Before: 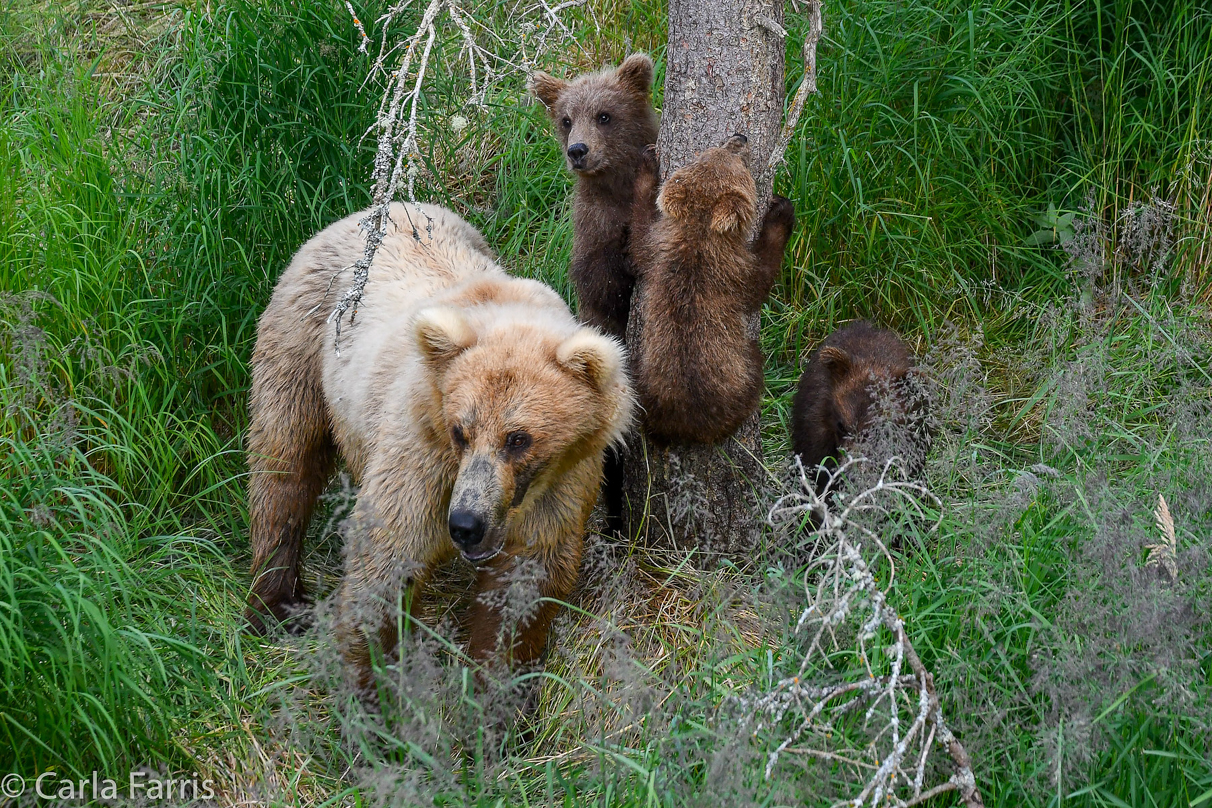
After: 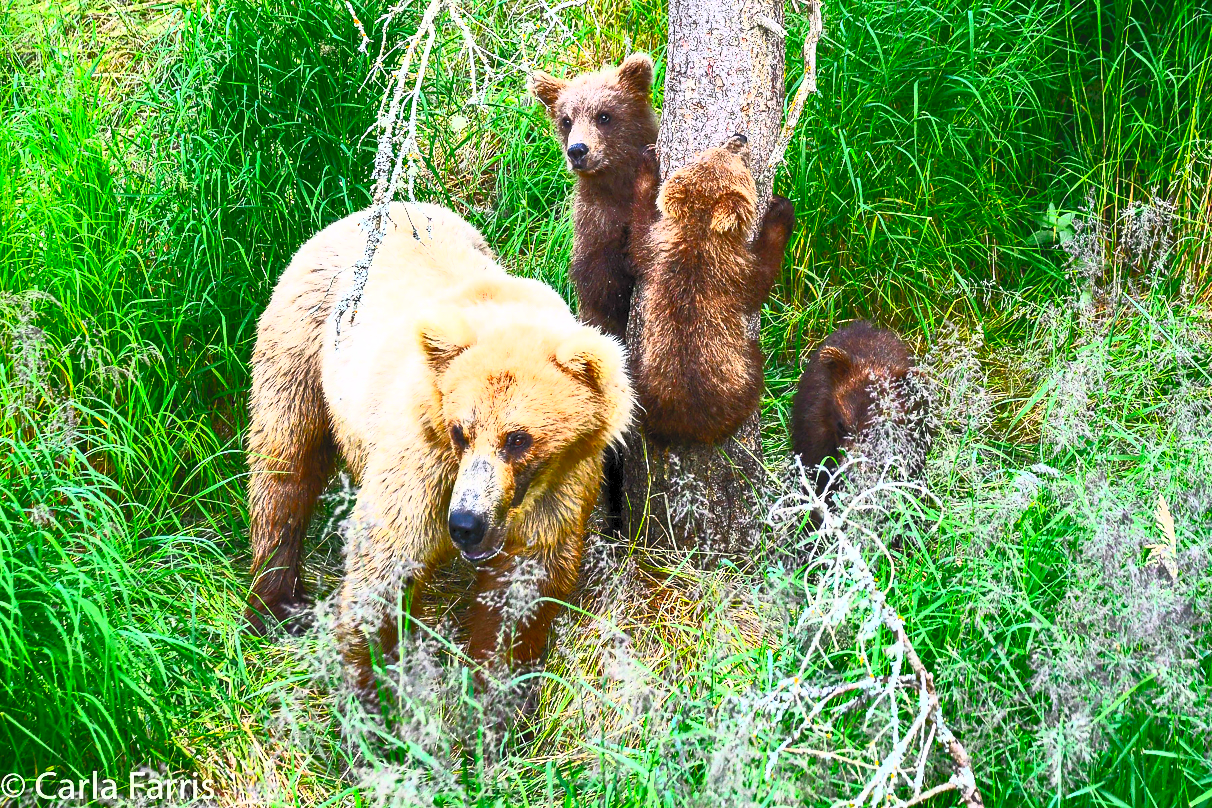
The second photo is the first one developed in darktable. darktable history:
exposure: exposure 0.2 EV, compensate highlight preservation false
shadows and highlights: radius 128.07, shadows 30.45, highlights -30.76, low approximation 0.01, soften with gaussian
contrast brightness saturation: contrast 0.981, brightness 0.991, saturation 0.985
